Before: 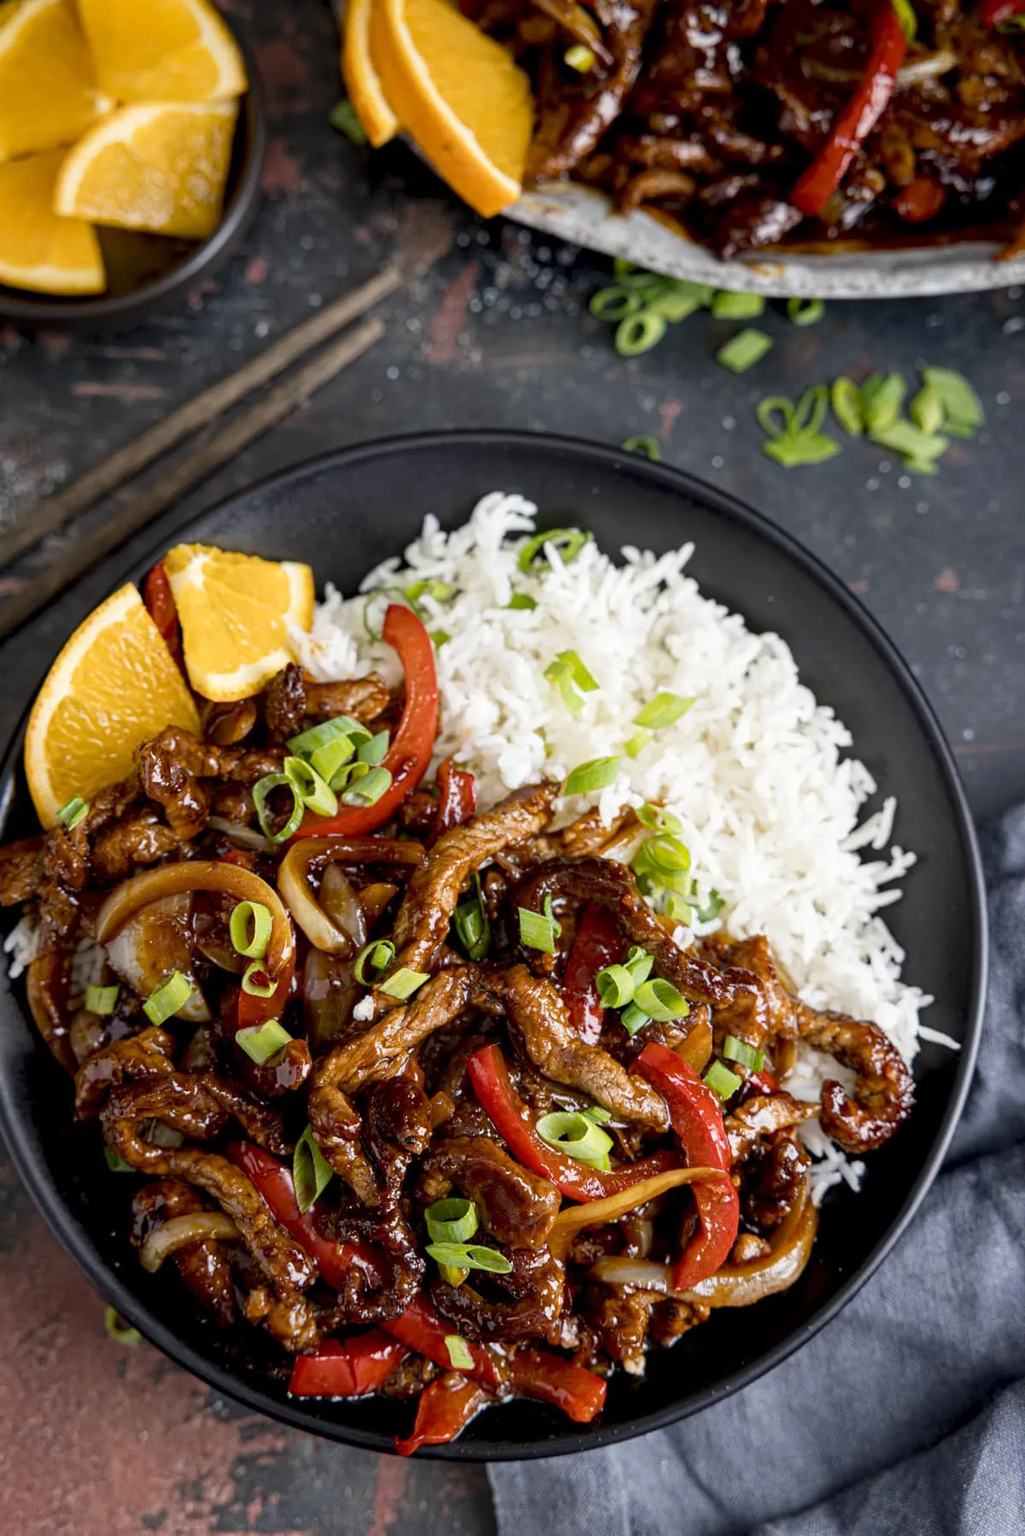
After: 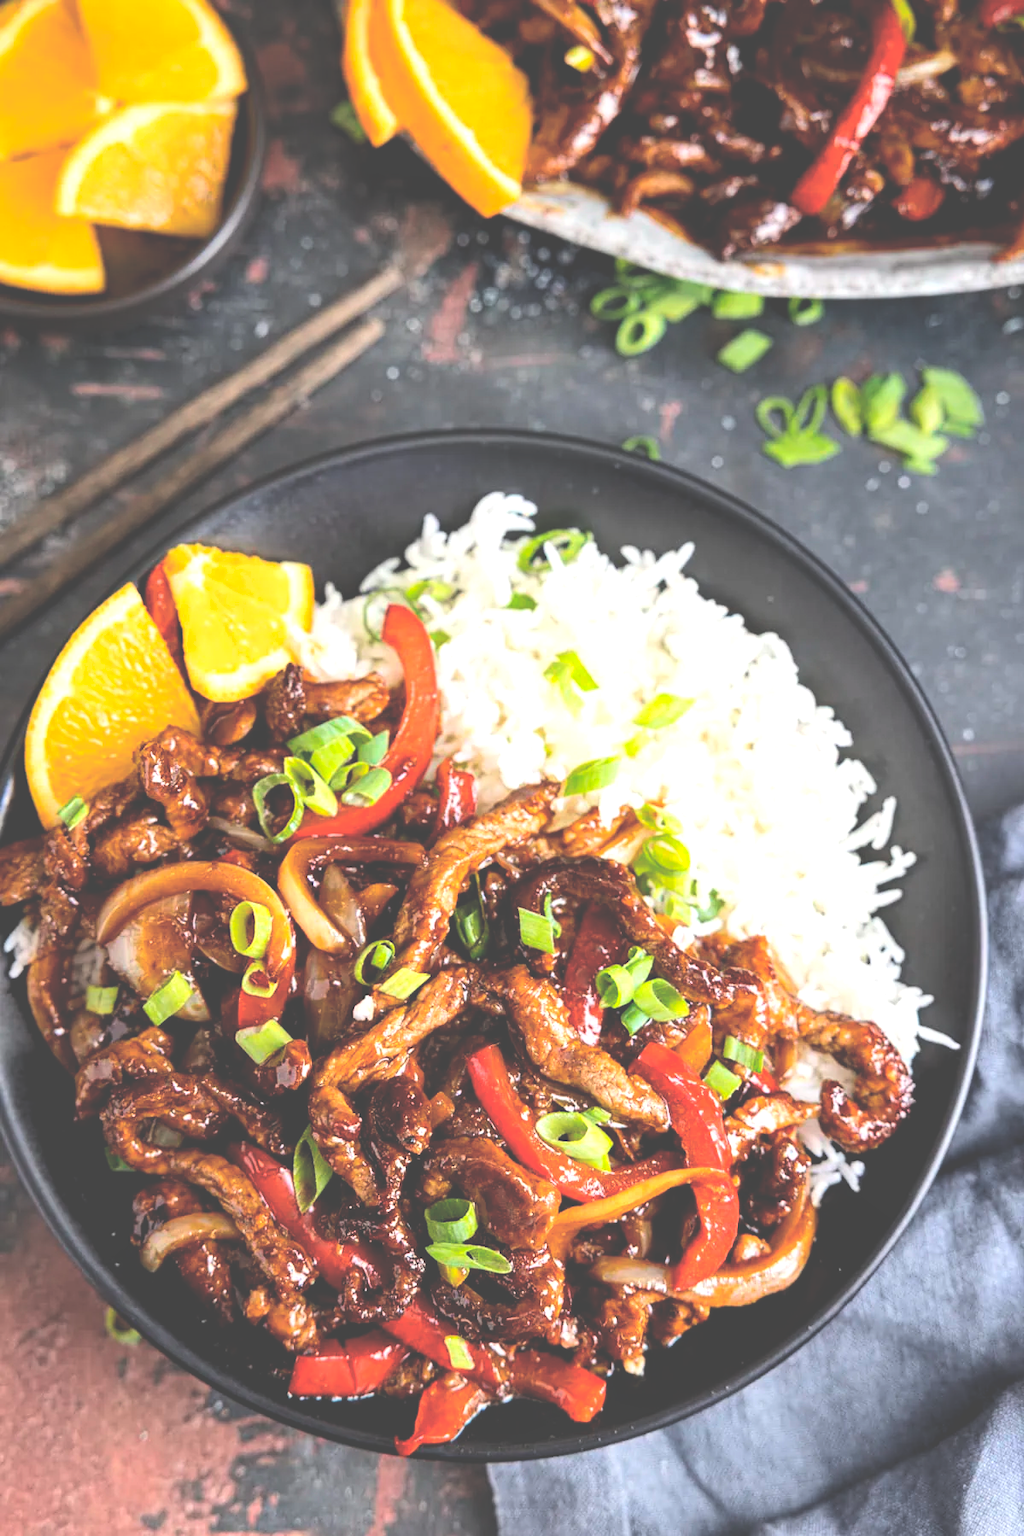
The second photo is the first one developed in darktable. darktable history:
shadows and highlights: shadows 25, highlights -25
tone equalizer: -8 EV -0.75 EV, -7 EV -0.7 EV, -6 EV -0.6 EV, -5 EV -0.4 EV, -3 EV 0.4 EV, -2 EV 0.6 EV, -1 EV 0.7 EV, +0 EV 0.75 EV, edges refinement/feathering 500, mask exposure compensation -1.57 EV, preserve details no
contrast brightness saturation: contrast 0.1, brightness 0.3, saturation 0.14
exposure: black level correction -0.03, compensate highlight preservation false
